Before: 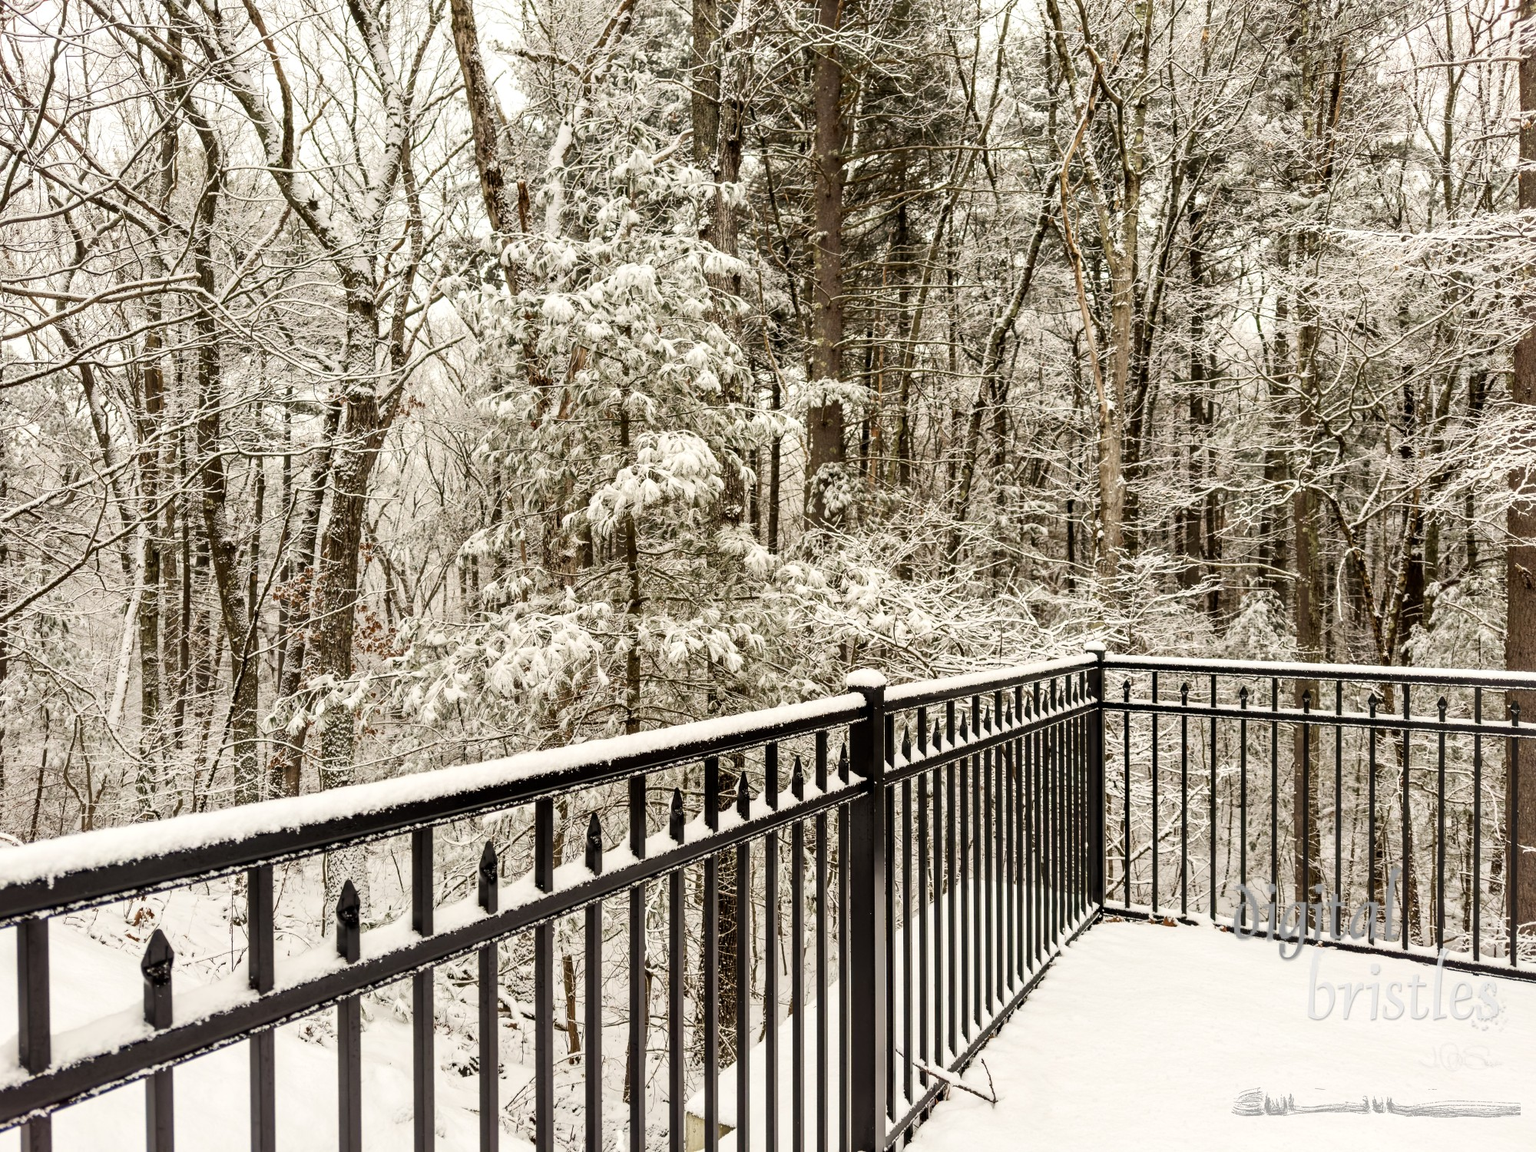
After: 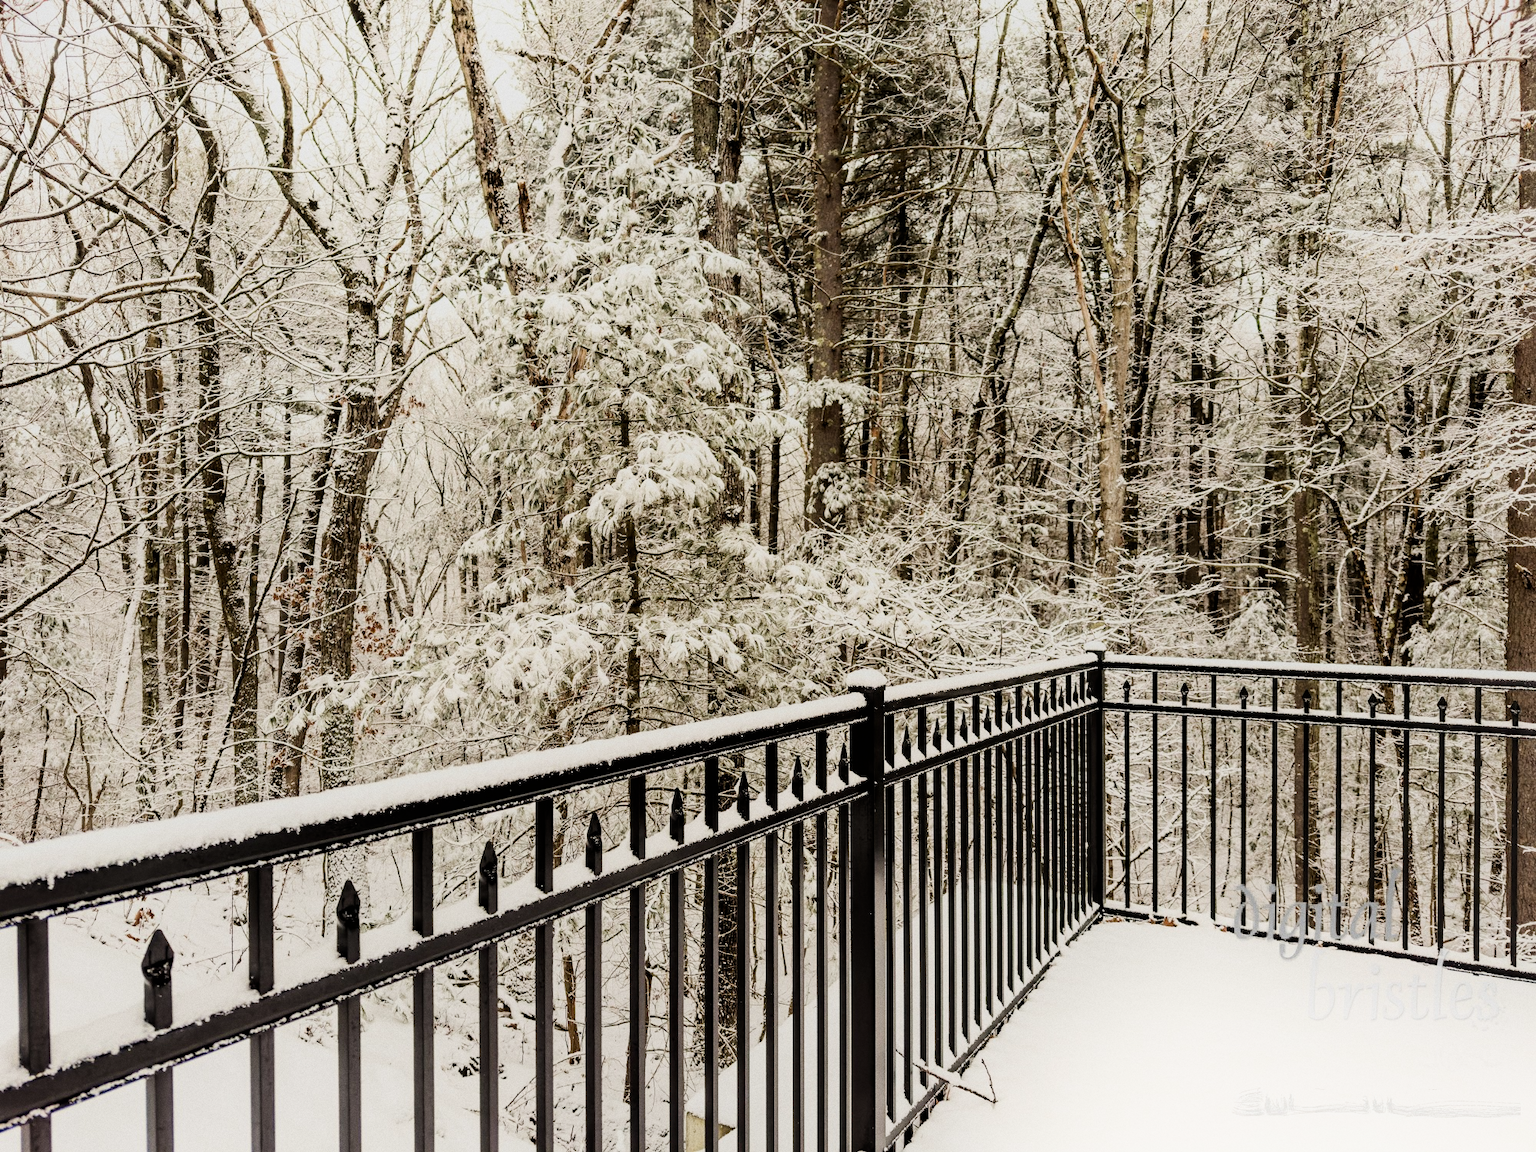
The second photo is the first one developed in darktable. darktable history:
shadows and highlights: highlights 70.7, soften with gaussian
filmic rgb: black relative exposure -7.65 EV, white relative exposure 4.56 EV, hardness 3.61, contrast 1.05
grain: coarseness 0.47 ISO
contrast brightness saturation: contrast 0.1, brightness 0.03, saturation 0.09
